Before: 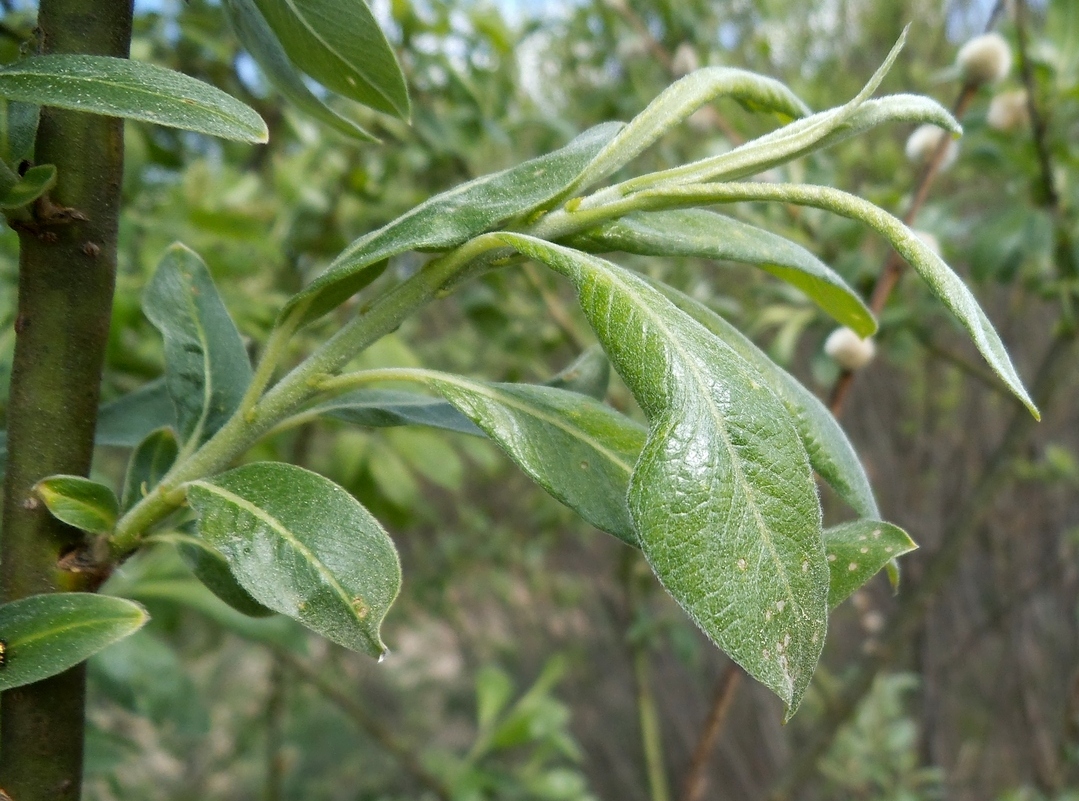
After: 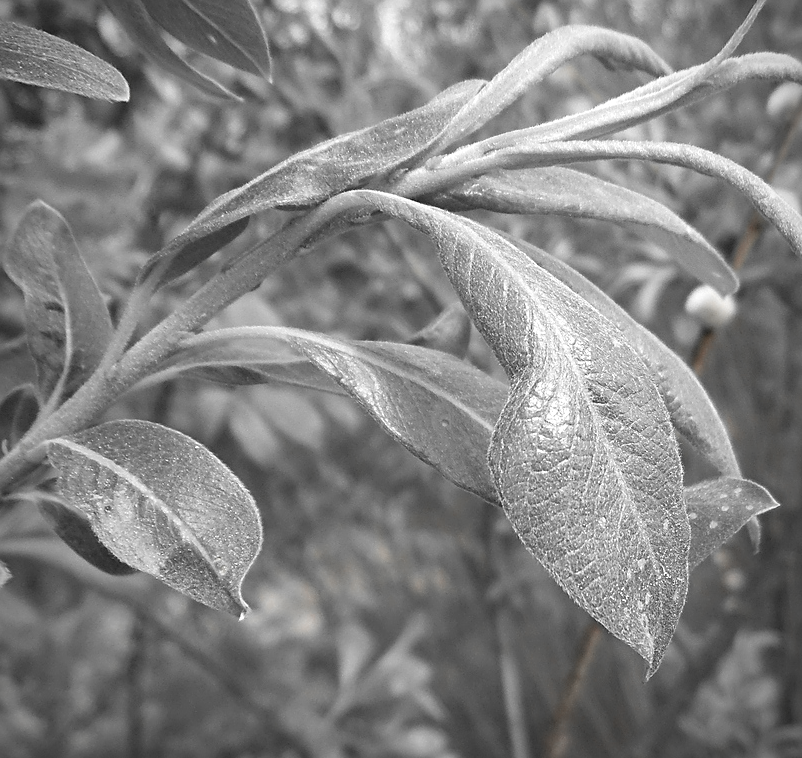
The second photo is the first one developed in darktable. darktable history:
vignetting: on, module defaults
exposure: black level correction 0, exposure 0.2 EV, compensate highlight preservation false
sharpen: on, module defaults
crop and rotate: left 12.96%, top 5.283%, right 12.623%
color correction: highlights b* 0.043, saturation 2.15
color zones: curves: ch0 [(0, 0.278) (0.143, 0.5) (0.286, 0.5) (0.429, 0.5) (0.571, 0.5) (0.714, 0.5) (0.857, 0.5) (1, 0.5)]; ch1 [(0, 1) (0.143, 0.165) (0.286, 0) (0.429, 0) (0.571, 0) (0.714, 0) (0.857, 0.5) (1, 0.5)]; ch2 [(0, 0.508) (0.143, 0.5) (0.286, 0.5) (0.429, 0.5) (0.571, 0.5) (0.714, 0.5) (0.857, 0.5) (1, 0.5)]
